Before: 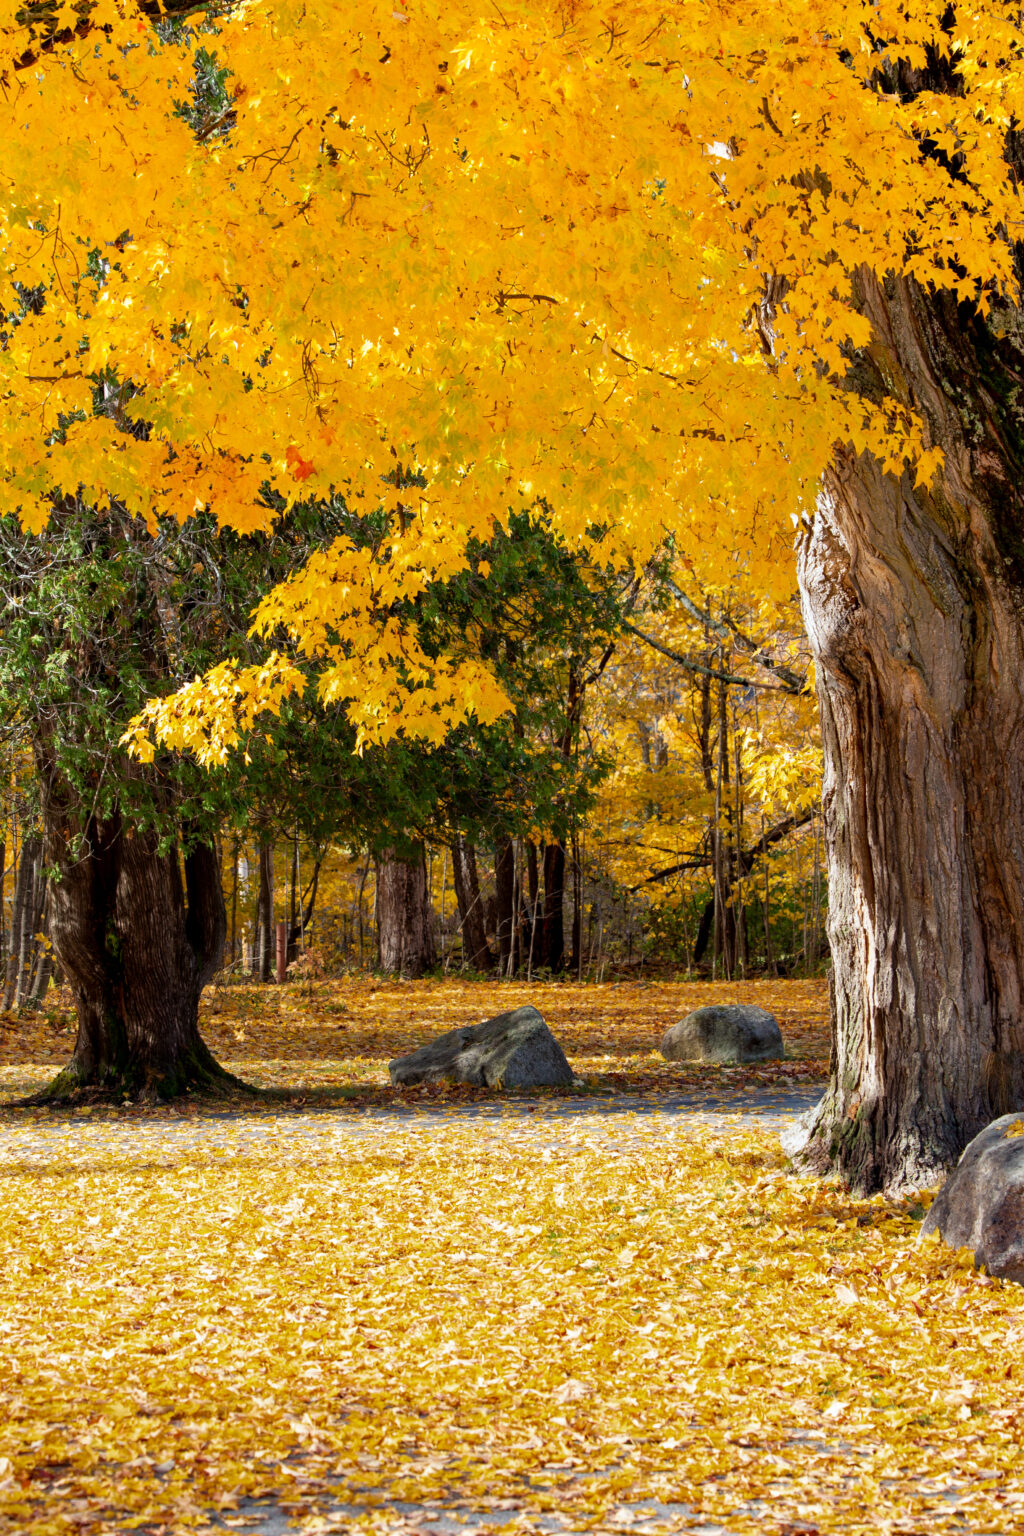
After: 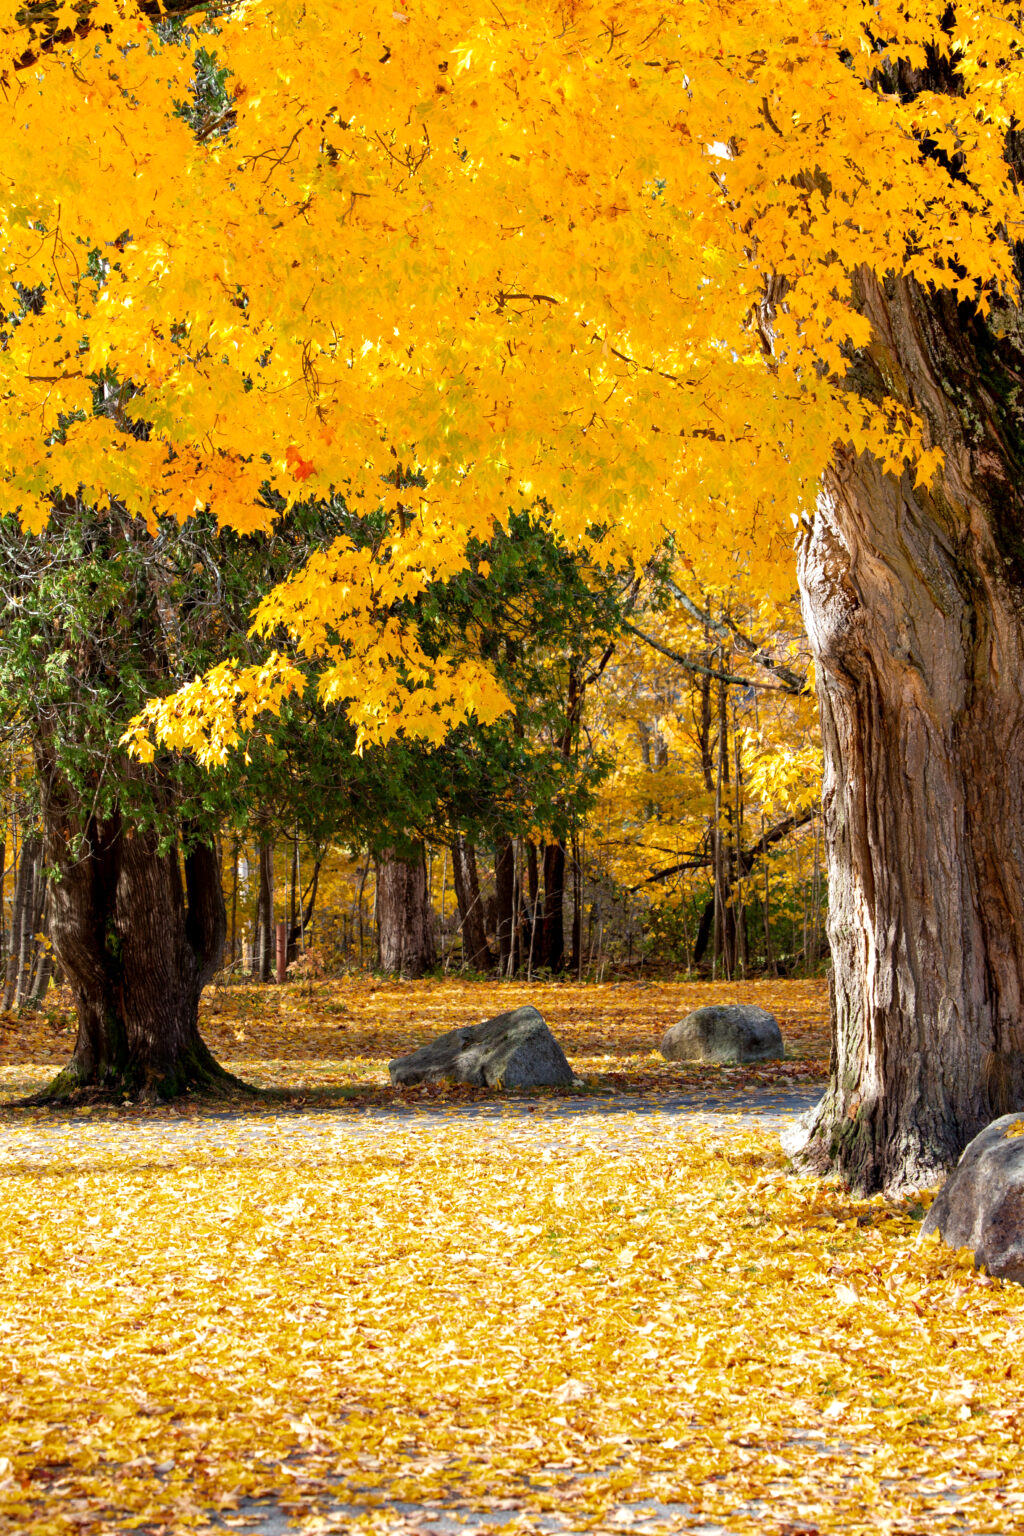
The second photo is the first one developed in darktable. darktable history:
exposure: exposure 0.221 EV, compensate highlight preservation false
